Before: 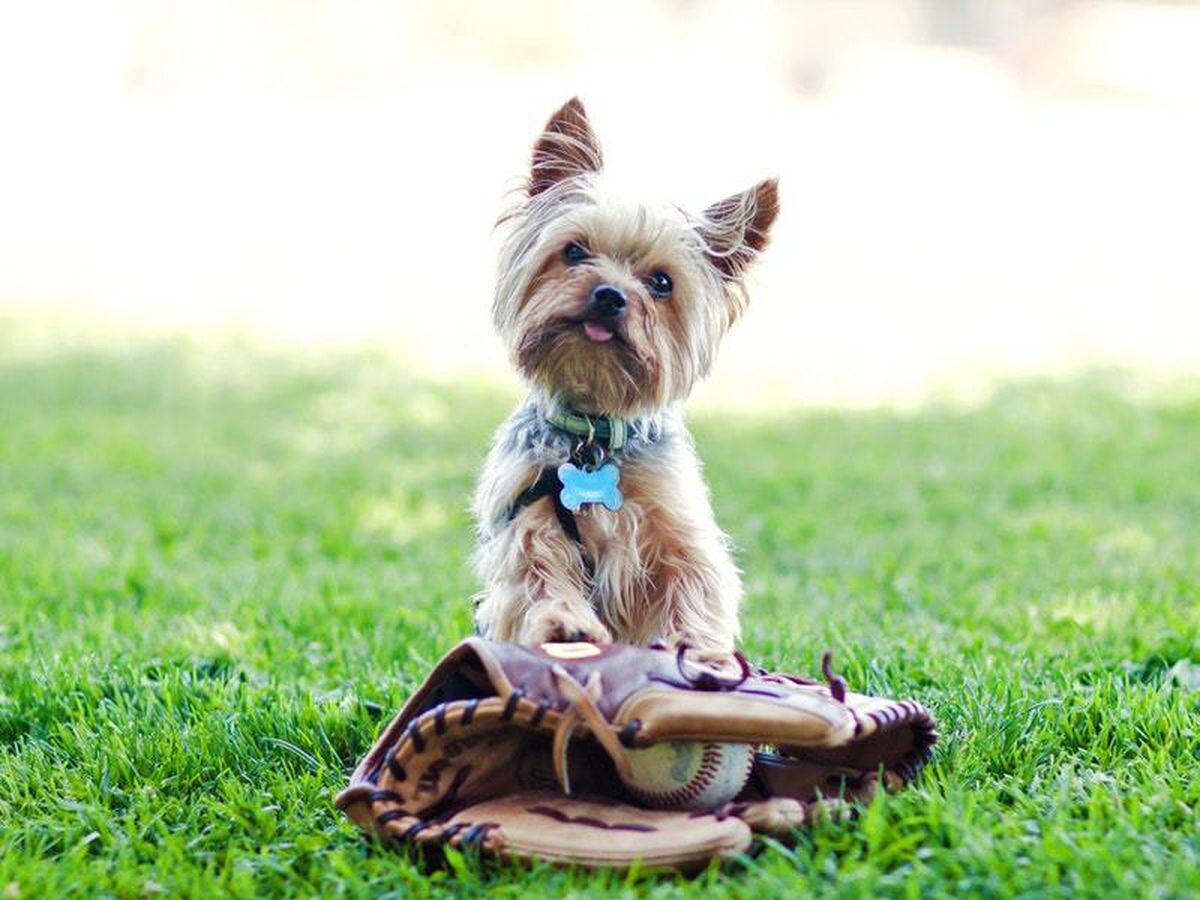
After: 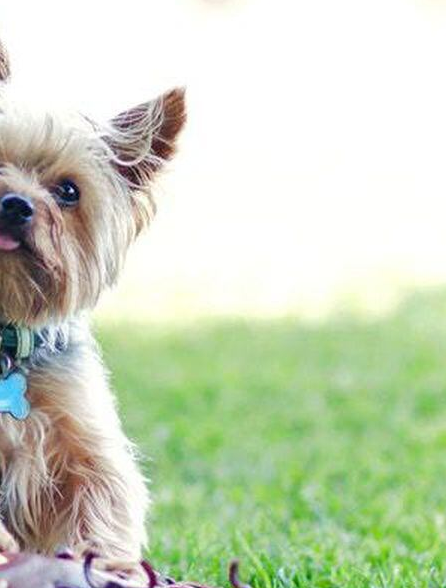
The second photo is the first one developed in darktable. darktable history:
crop and rotate: left 49.485%, top 10.147%, right 13.27%, bottom 24.464%
